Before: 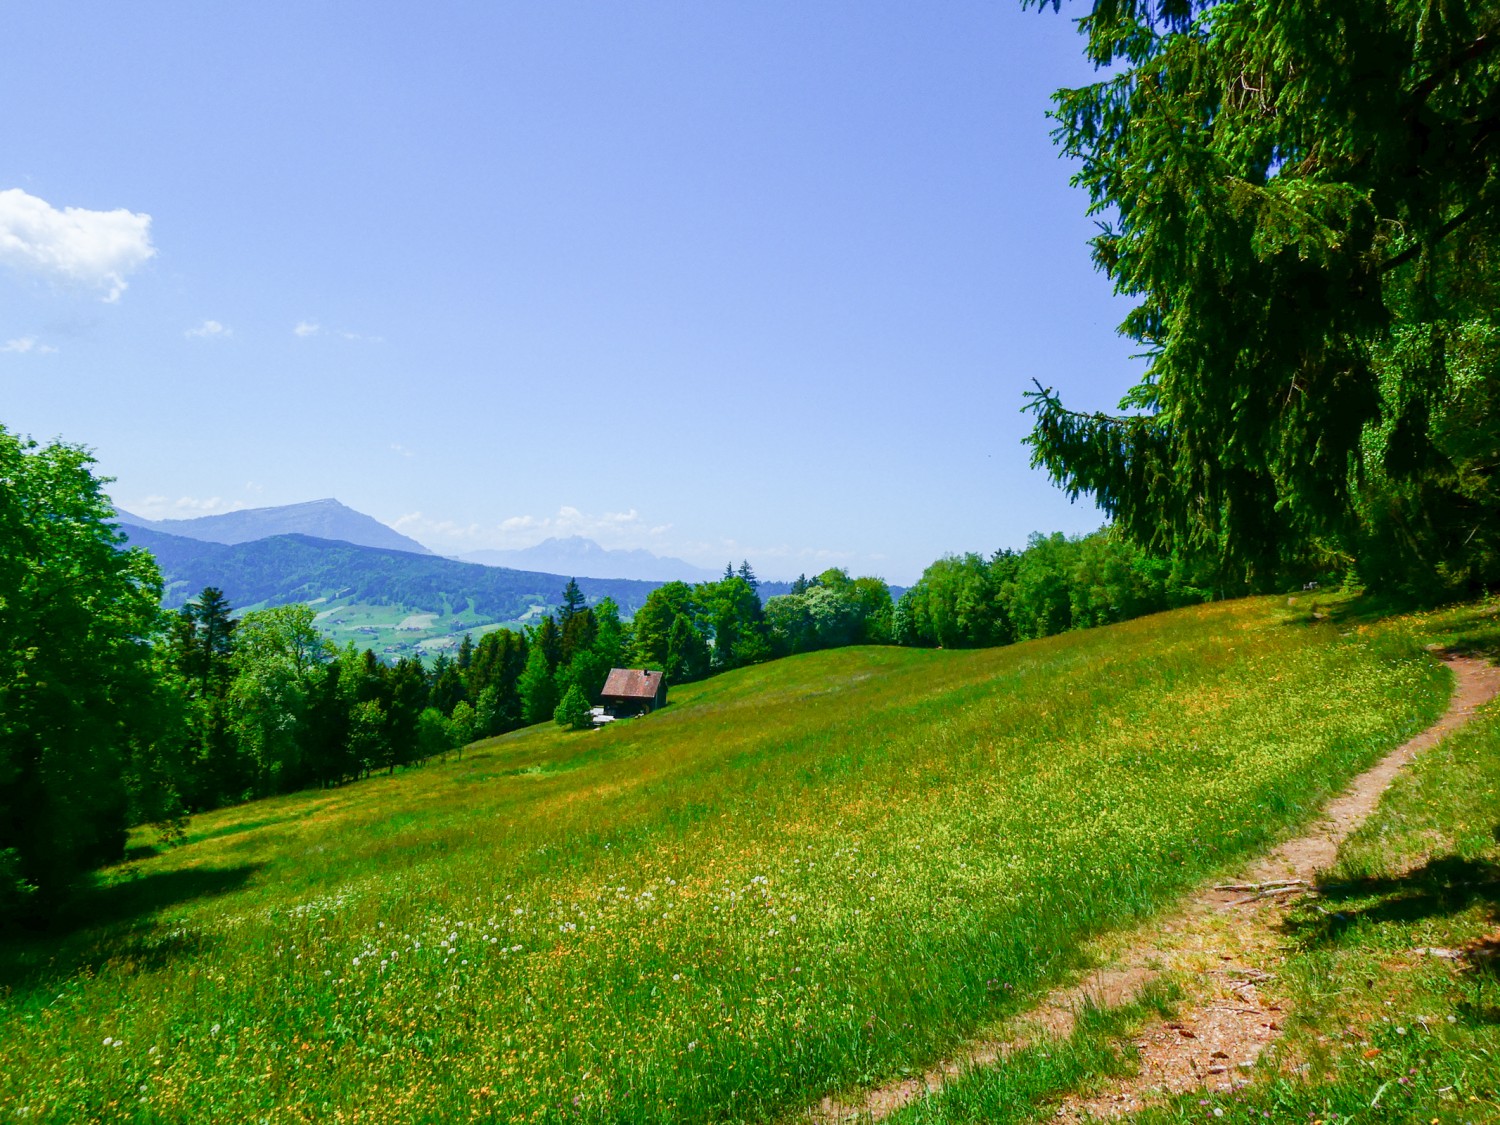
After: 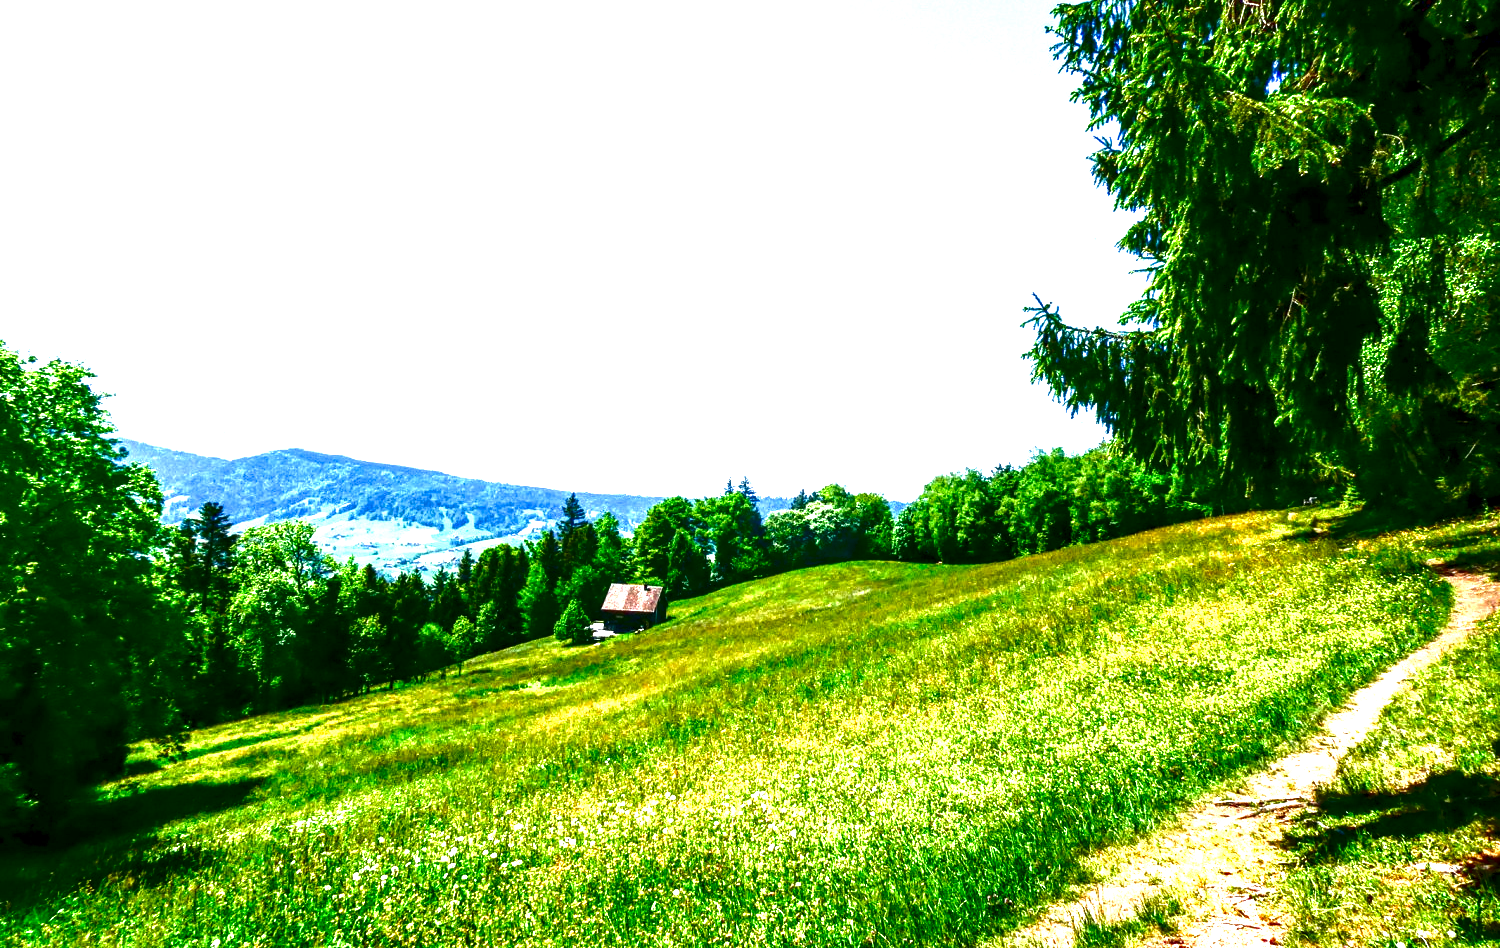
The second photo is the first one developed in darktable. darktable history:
exposure: black level correction 0, exposure 1.754 EV, compensate exposure bias true, compensate highlight preservation false
shadows and highlights: shadows 61.39, white point adjustment 0.335, highlights -33.56, compress 83.72%
contrast brightness saturation: brightness -0.507
local contrast: highlights 60%, shadows 61%, detail 160%
crop: top 7.624%, bottom 8.076%
